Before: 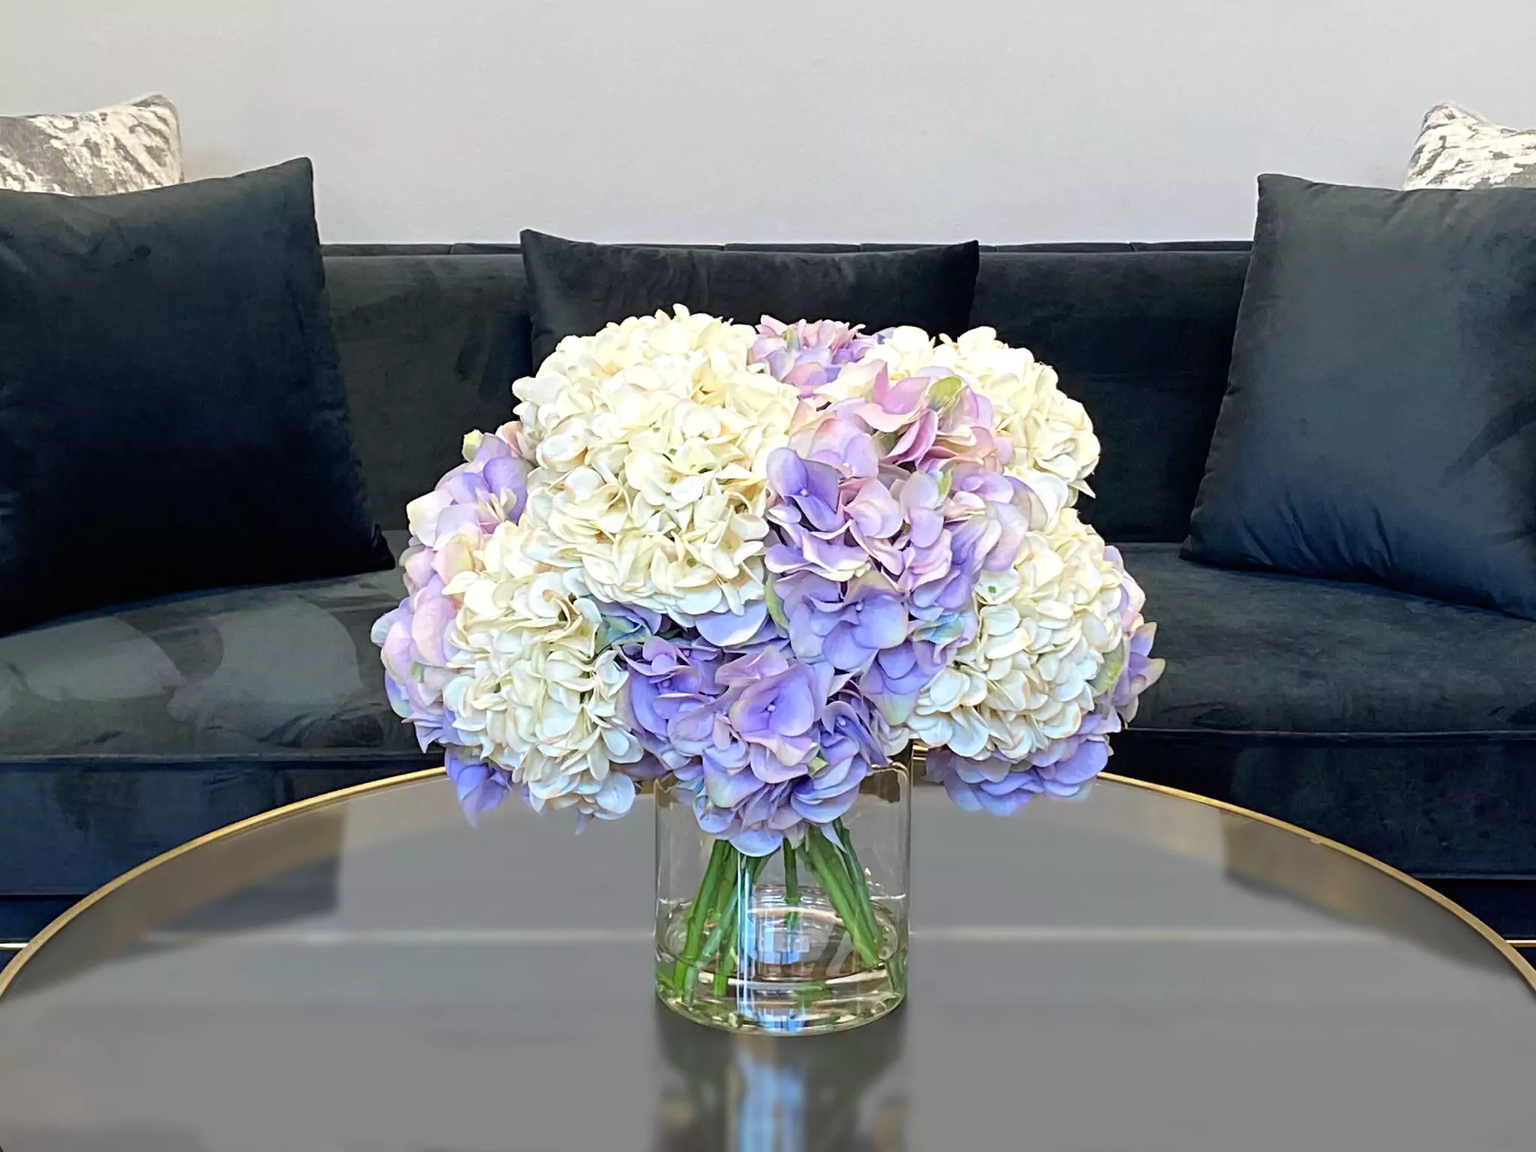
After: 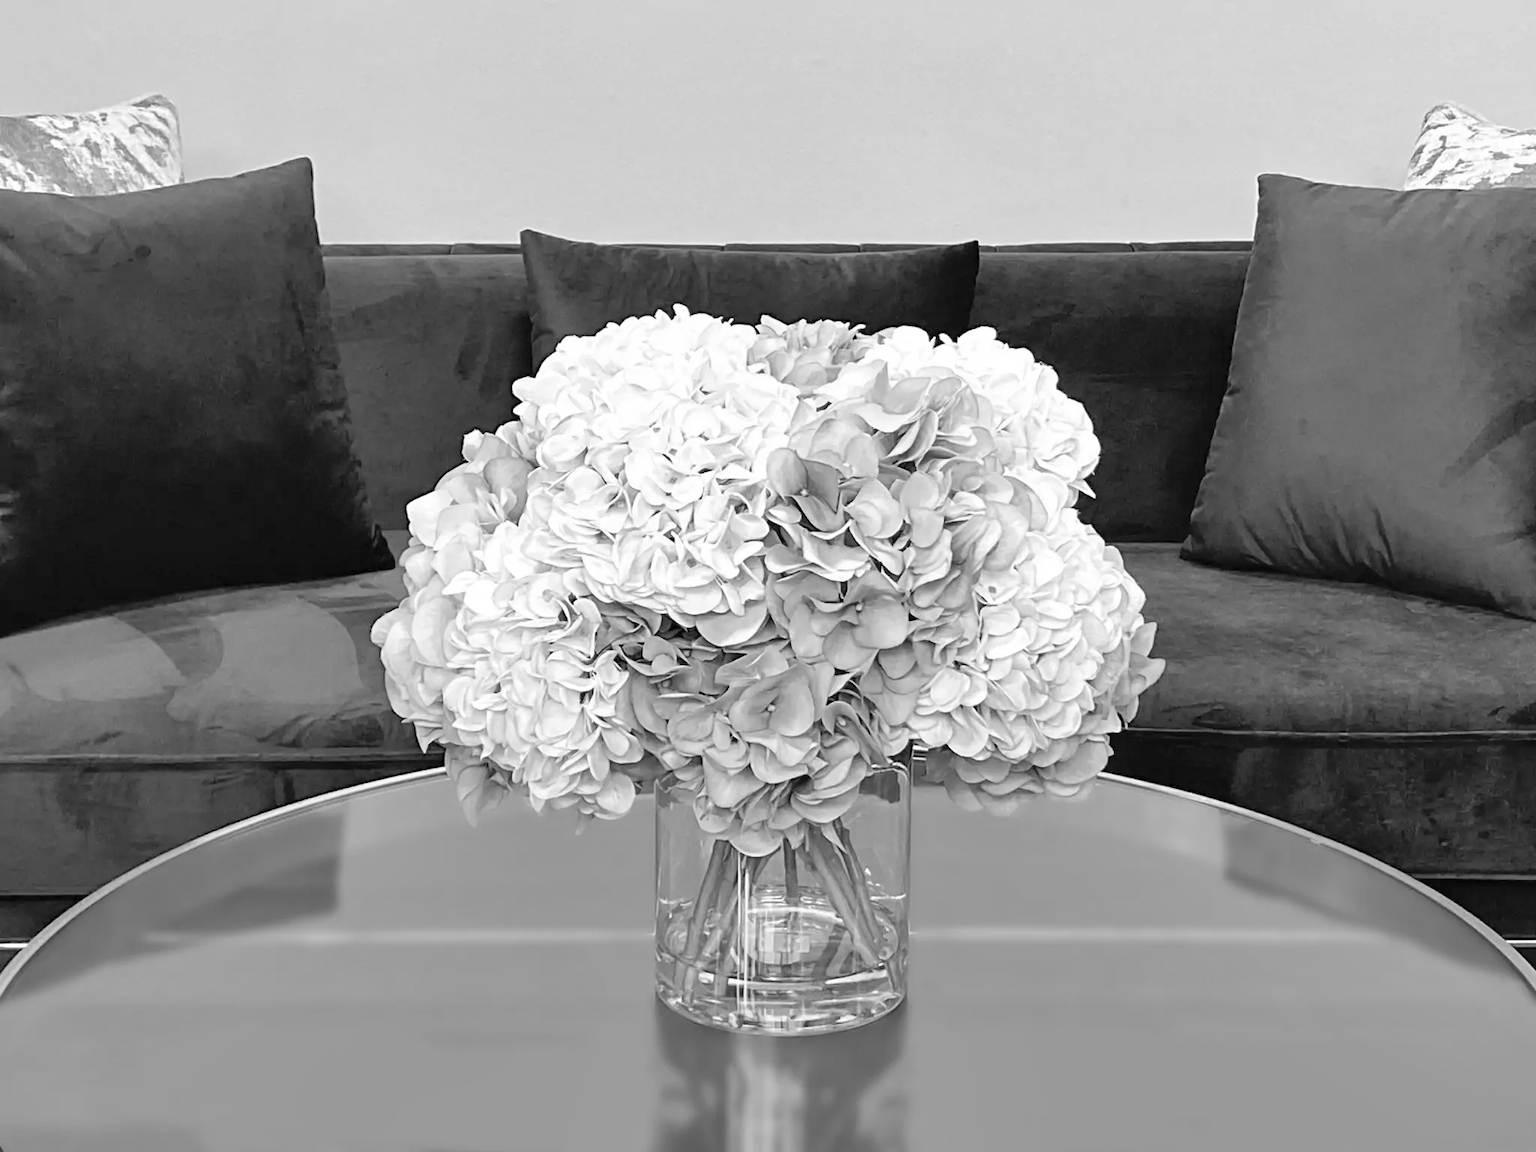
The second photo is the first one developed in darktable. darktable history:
exposure: compensate exposure bias true, compensate highlight preservation false
color zones: curves: ch1 [(0, -0.014) (0.143, -0.013) (0.286, -0.013) (0.429, -0.016) (0.571, -0.019) (0.714, -0.015) (0.857, 0.002) (1, -0.014)]
shadows and highlights: shadows 48.96, highlights -42.28, soften with gaussian
contrast brightness saturation: brightness 0.188, saturation -0.489
